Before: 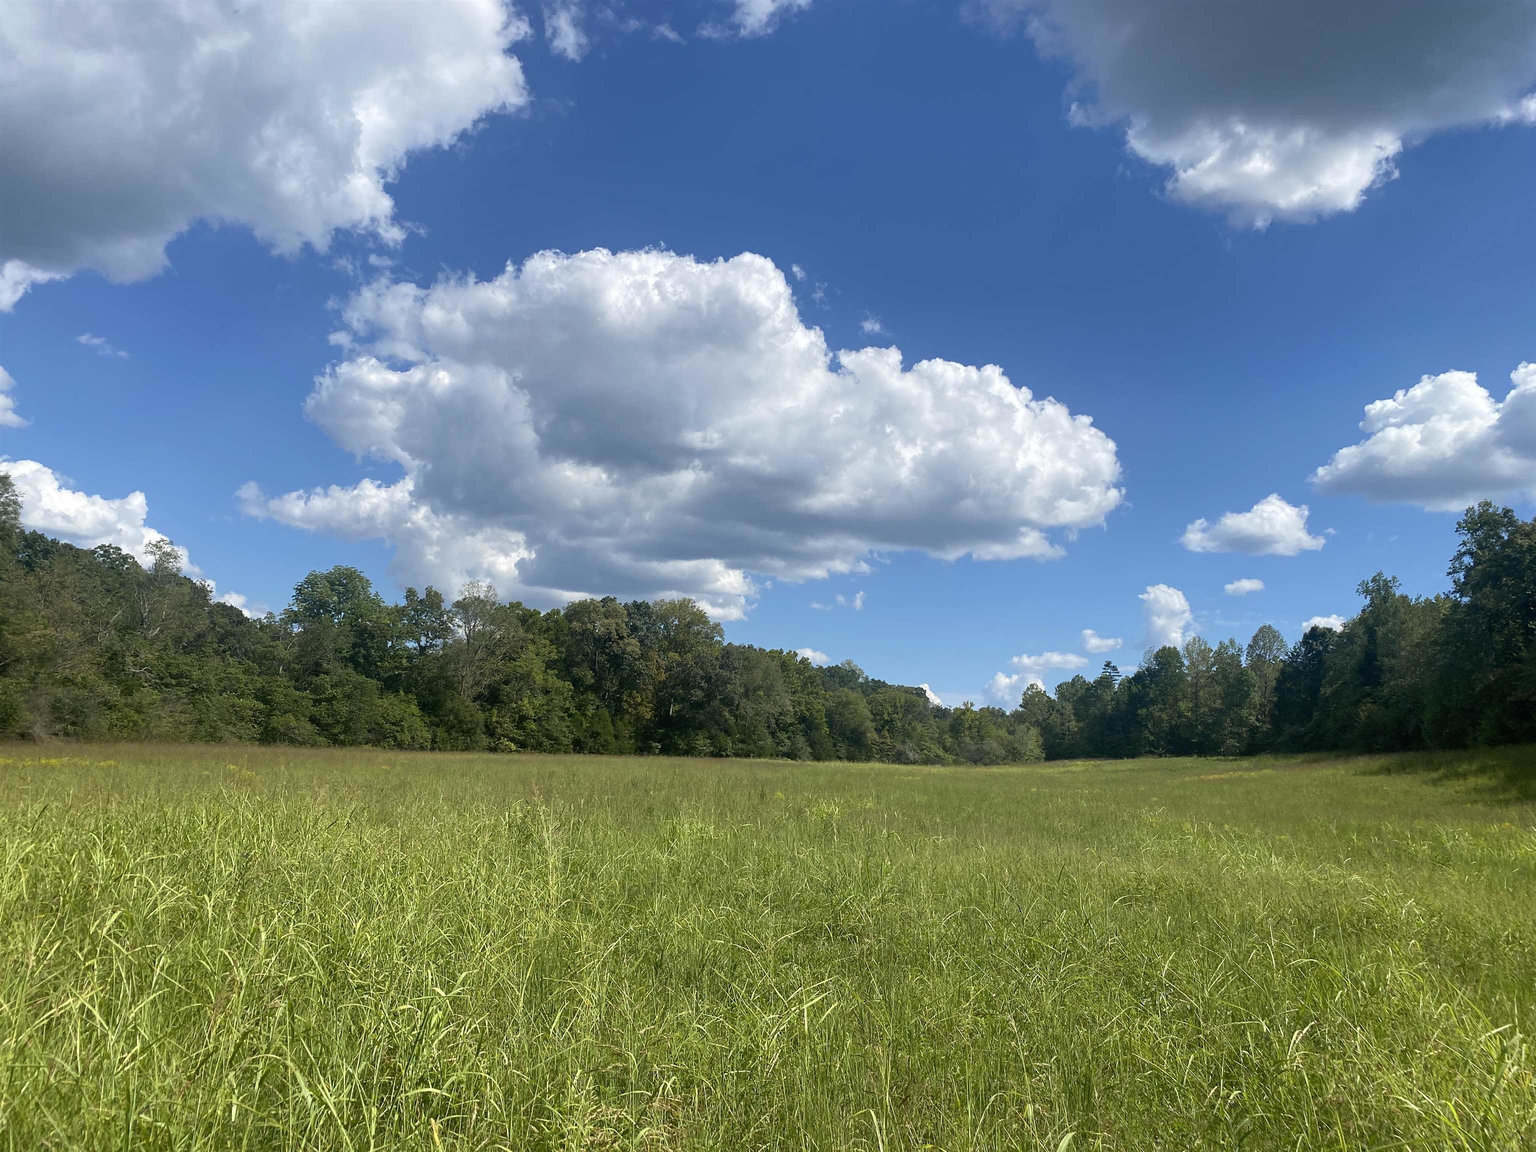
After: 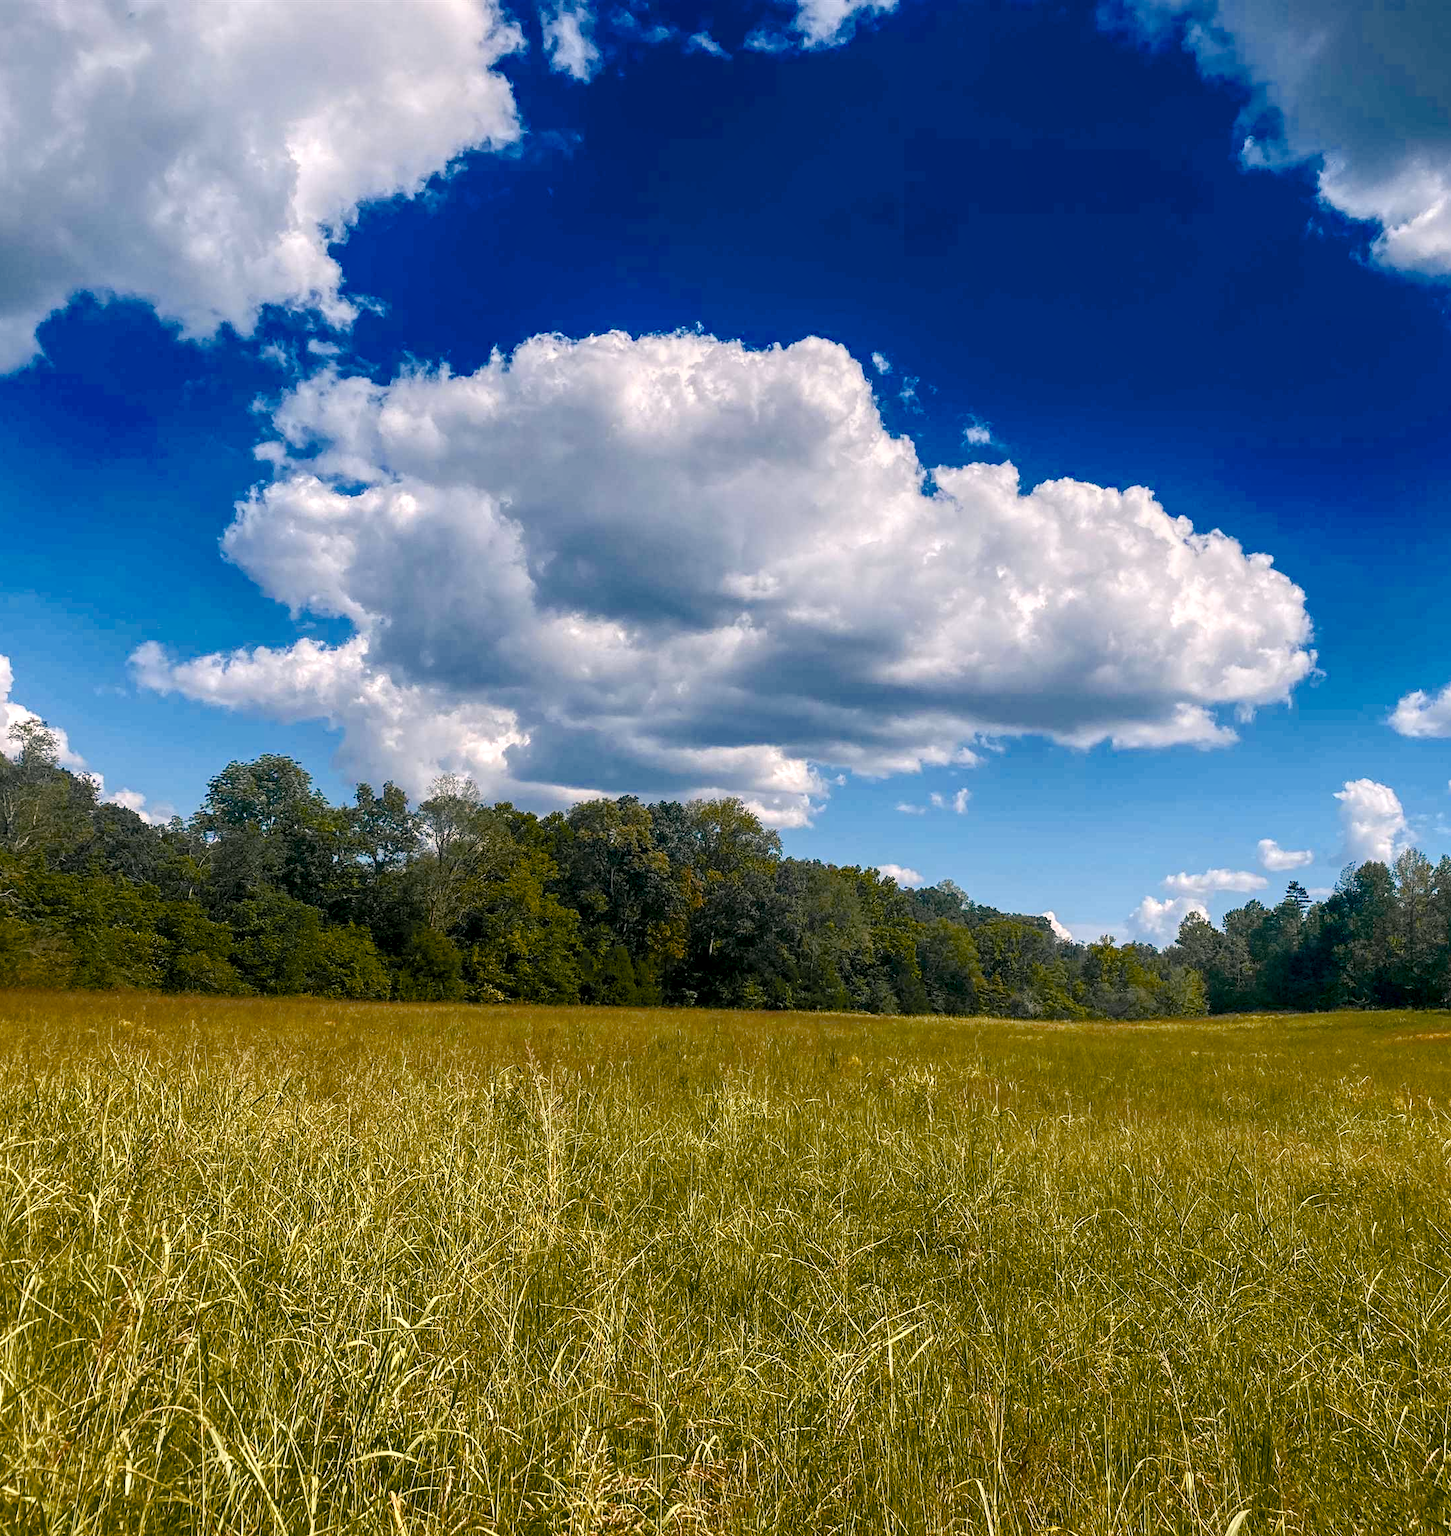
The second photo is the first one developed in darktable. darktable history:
local contrast: detail 130%
color balance rgb: highlights gain › chroma 2.397%, highlights gain › hue 37.73°, perceptual saturation grading › global saturation 0.962%, perceptual saturation grading › highlights -17.582%, perceptual saturation grading › mid-tones 33.516%, perceptual saturation grading › shadows 50.445%, saturation formula JzAzBz (2021)
crop and rotate: left 8.999%, right 20.124%
color zones: curves: ch1 [(0.29, 0.492) (0.373, 0.185) (0.509, 0.481)]; ch2 [(0.25, 0.462) (0.749, 0.457)]
